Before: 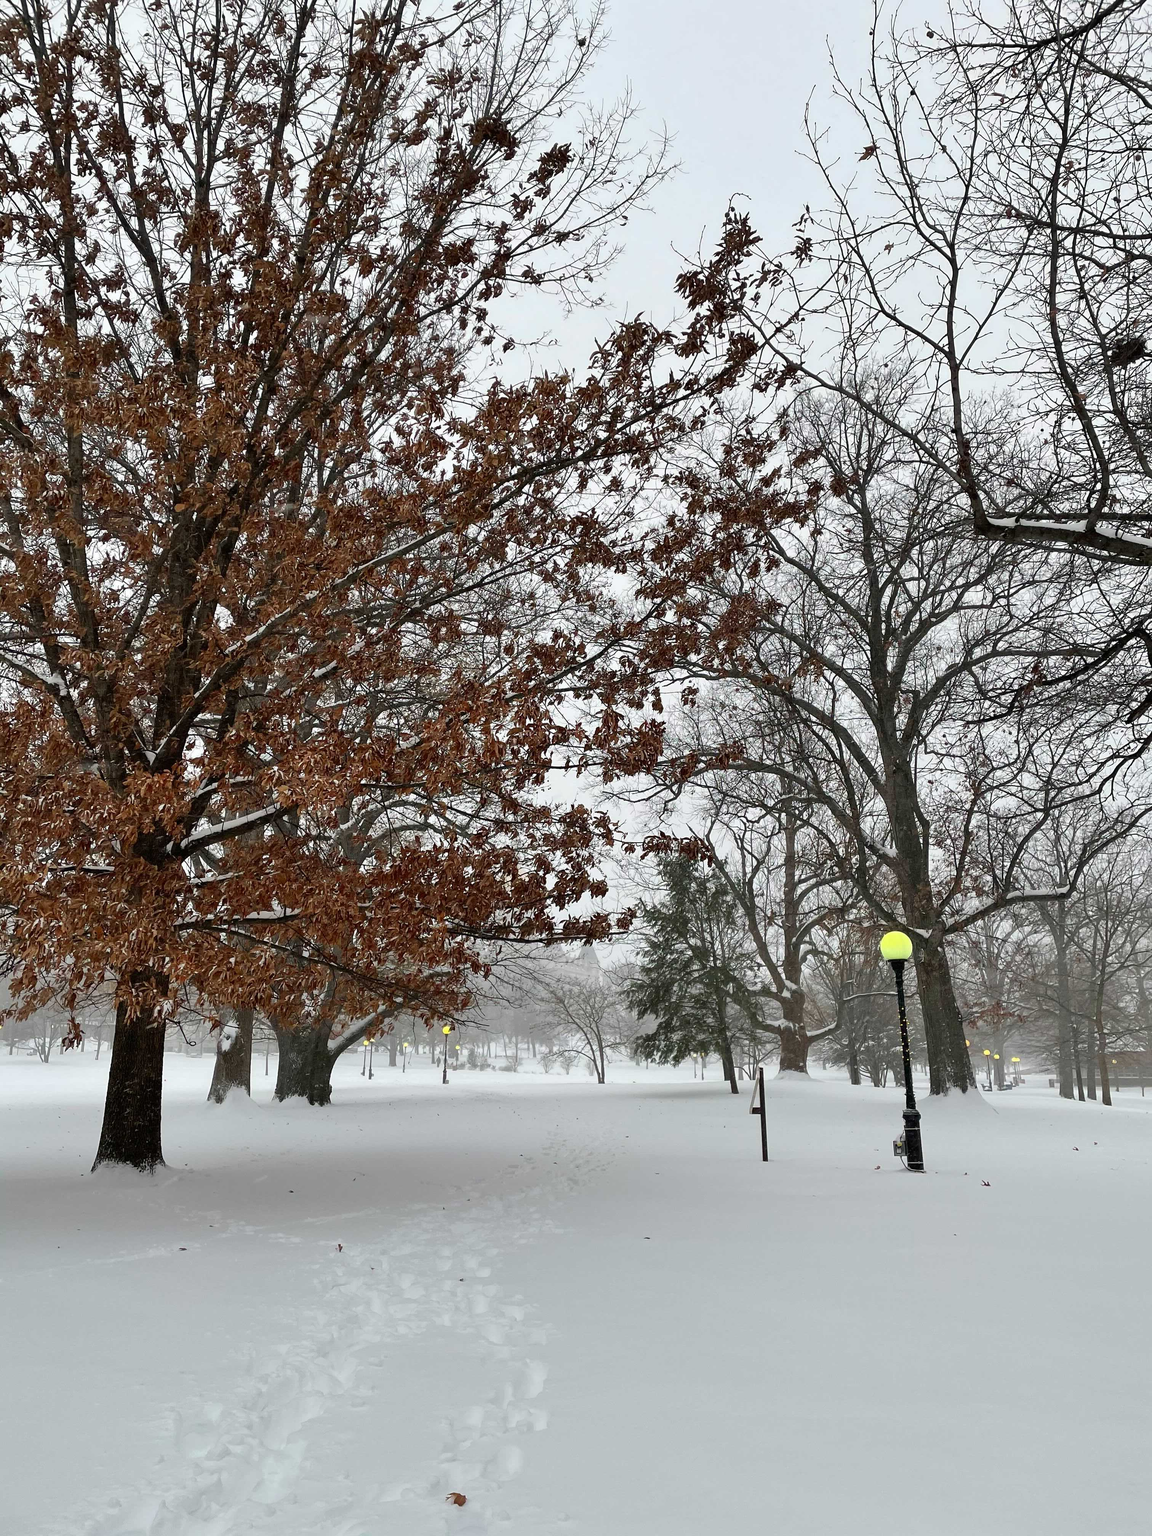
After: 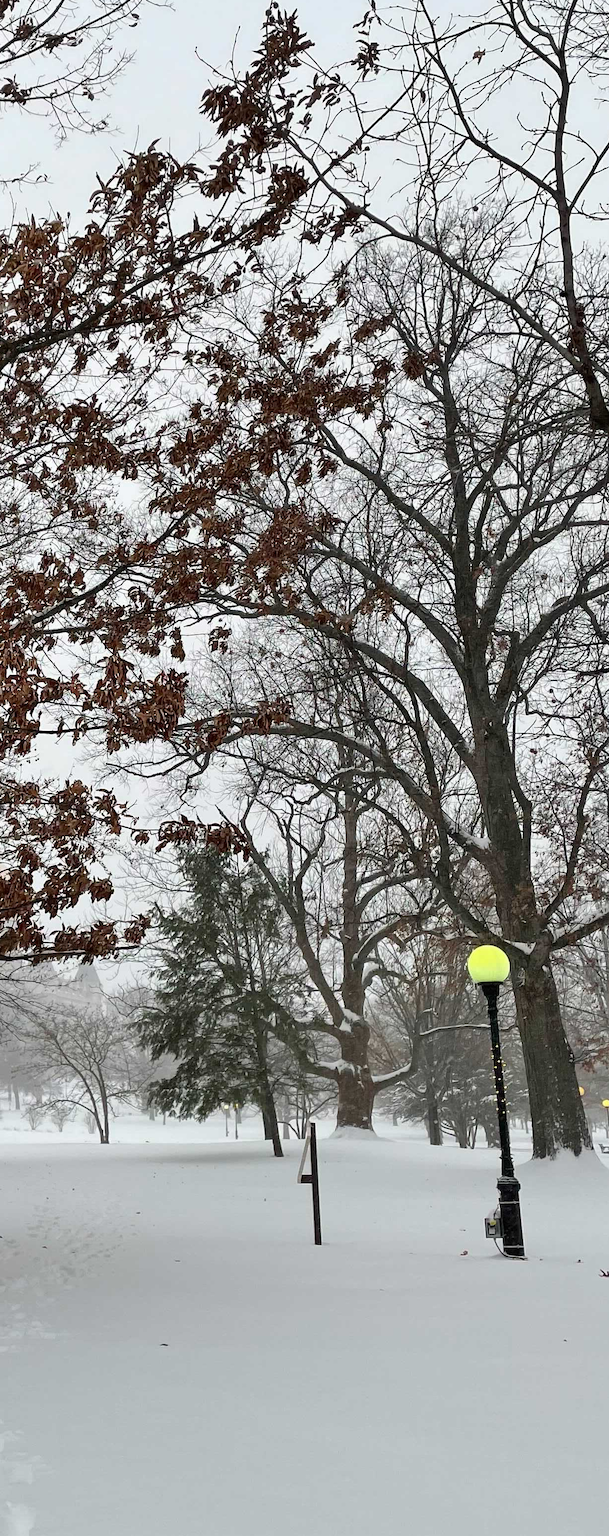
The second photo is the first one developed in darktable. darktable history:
crop: left 45.269%, top 13.384%, right 14.118%, bottom 9.798%
